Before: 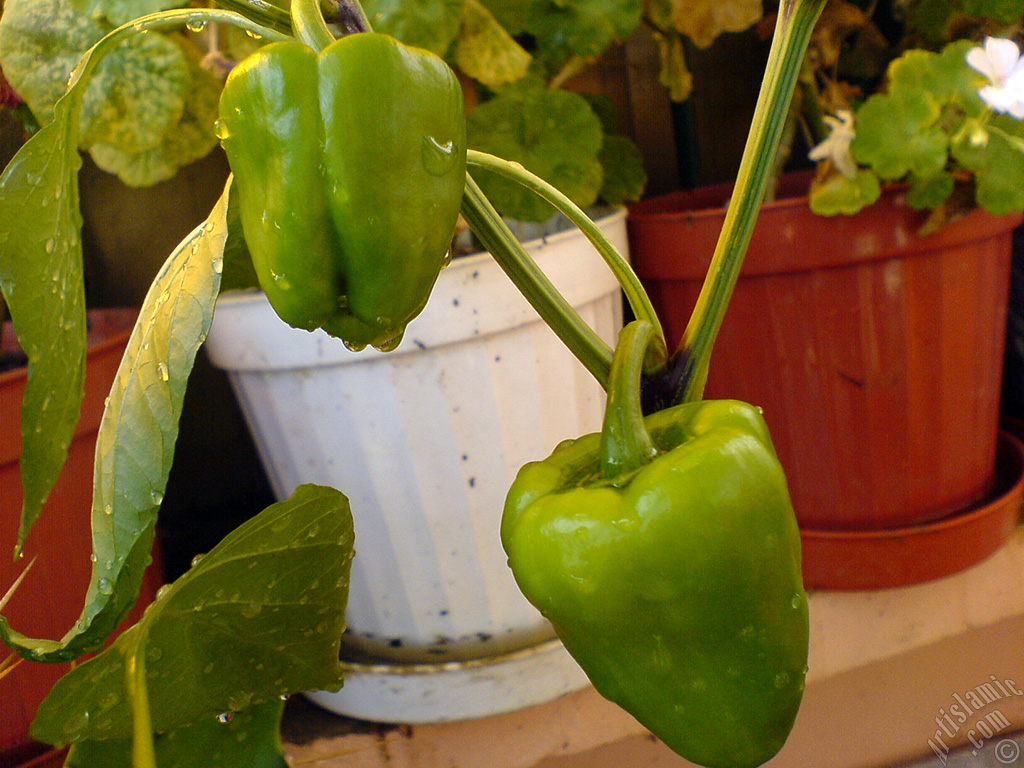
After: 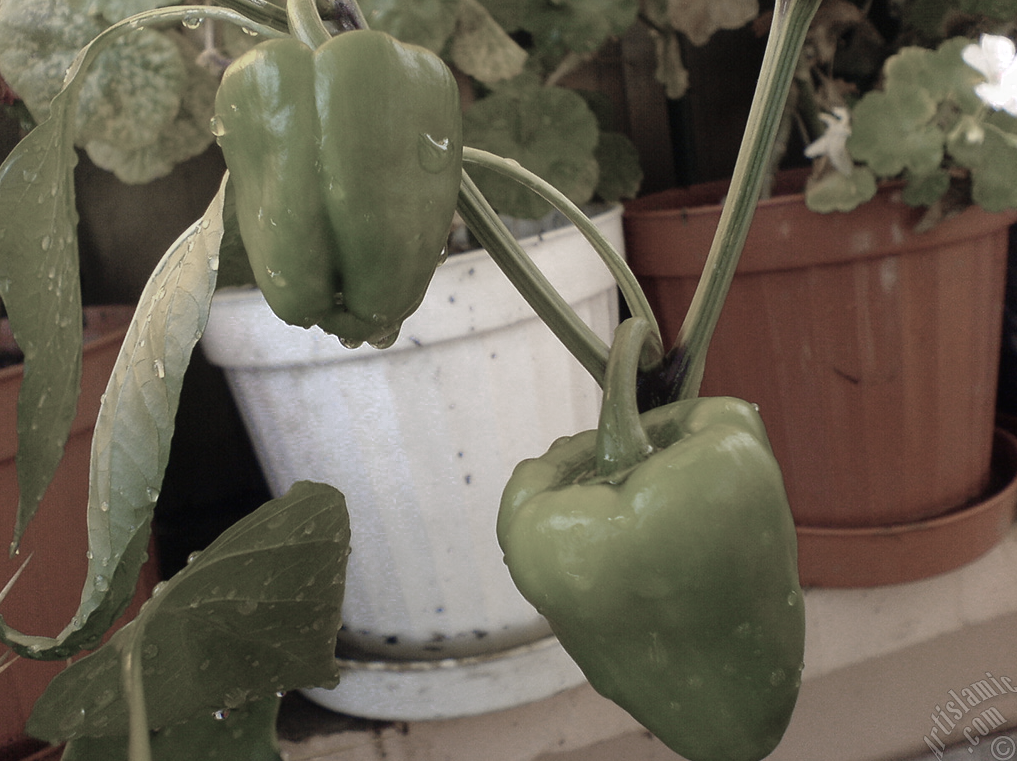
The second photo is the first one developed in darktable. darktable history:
contrast equalizer: octaves 7, y [[0.6 ×6], [0.55 ×6], [0 ×6], [0 ×6], [0 ×6]], mix -0.2
color zones: curves: ch0 [(0, 0.613) (0.01, 0.613) (0.245, 0.448) (0.498, 0.529) (0.642, 0.665) (0.879, 0.777) (0.99, 0.613)]; ch1 [(0, 0.272) (0.219, 0.127) (0.724, 0.346)]
crop: left 0.434%, top 0.485%, right 0.244%, bottom 0.386%
